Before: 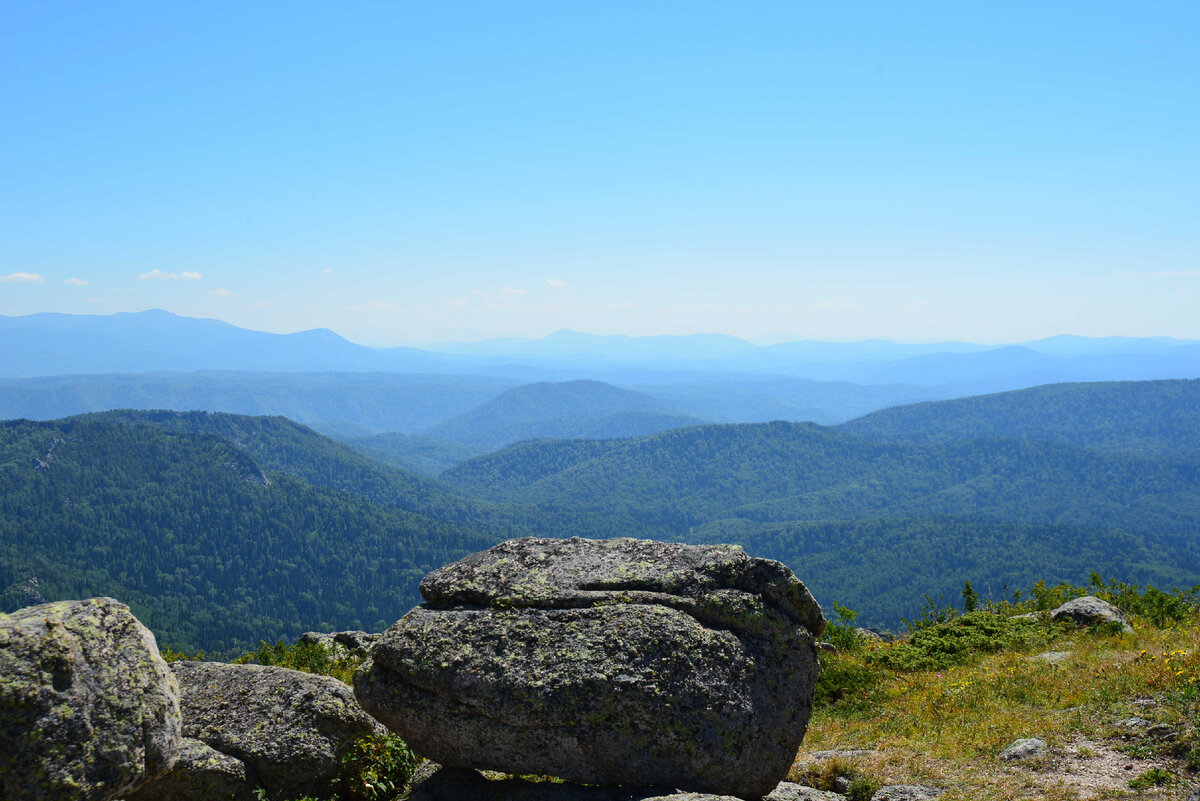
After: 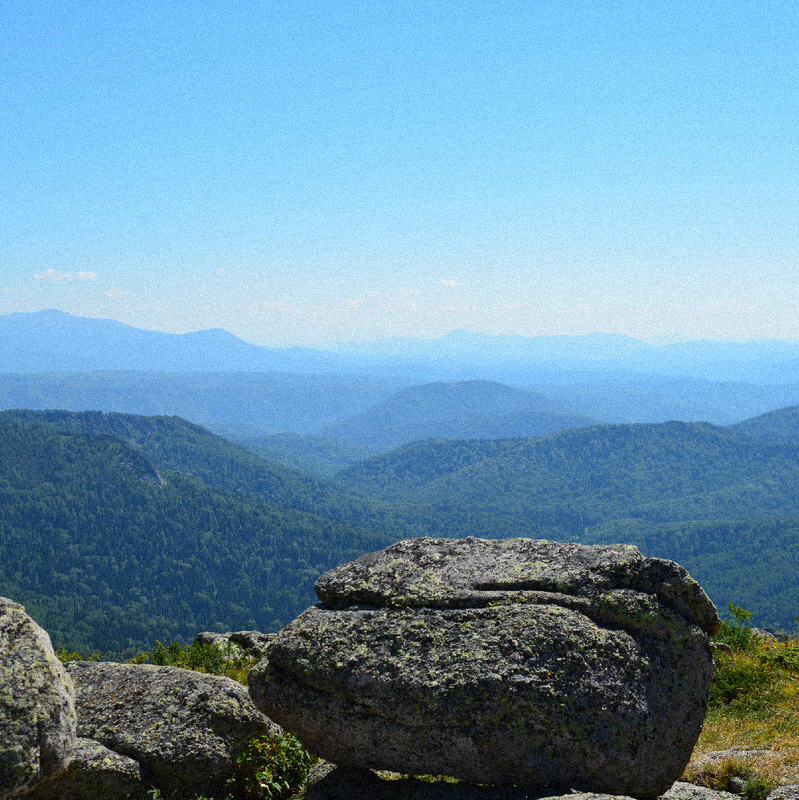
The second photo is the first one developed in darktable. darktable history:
grain: mid-tones bias 0%
crop and rotate: left 8.786%, right 24.548%
